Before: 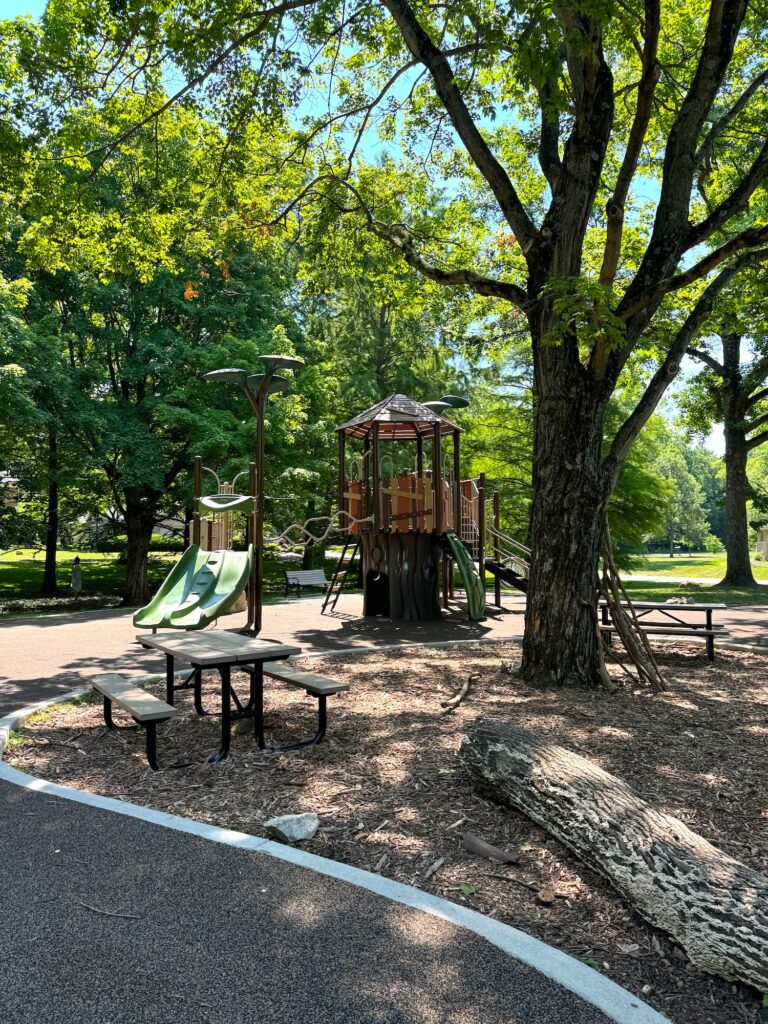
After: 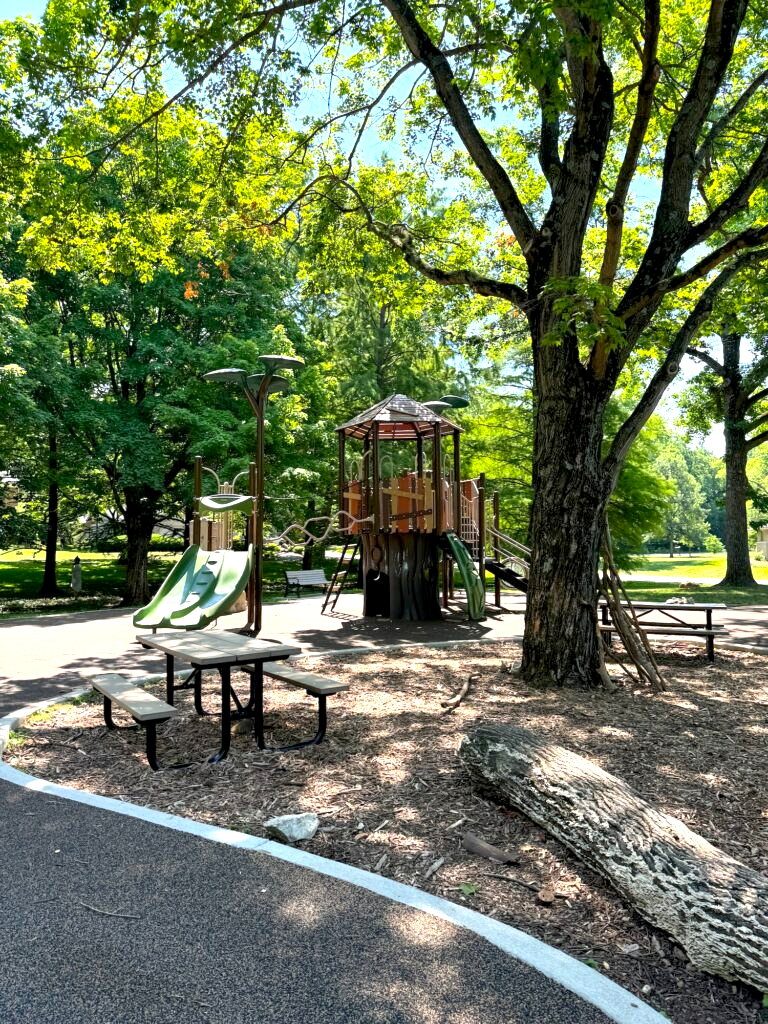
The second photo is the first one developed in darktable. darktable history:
exposure: black level correction 0, exposure 0.591 EV, compensate exposure bias true, compensate highlight preservation false
